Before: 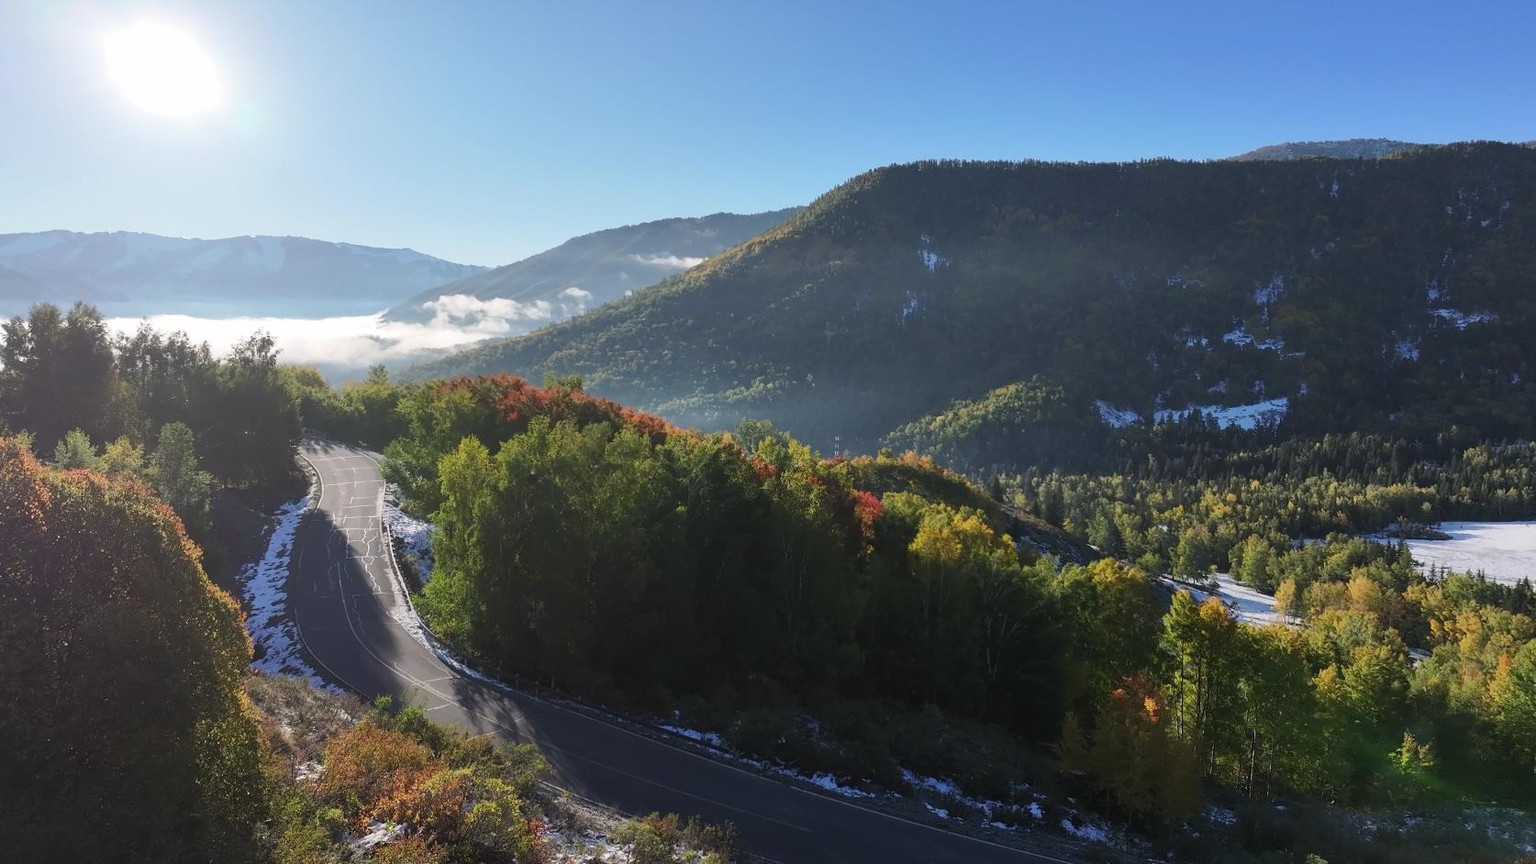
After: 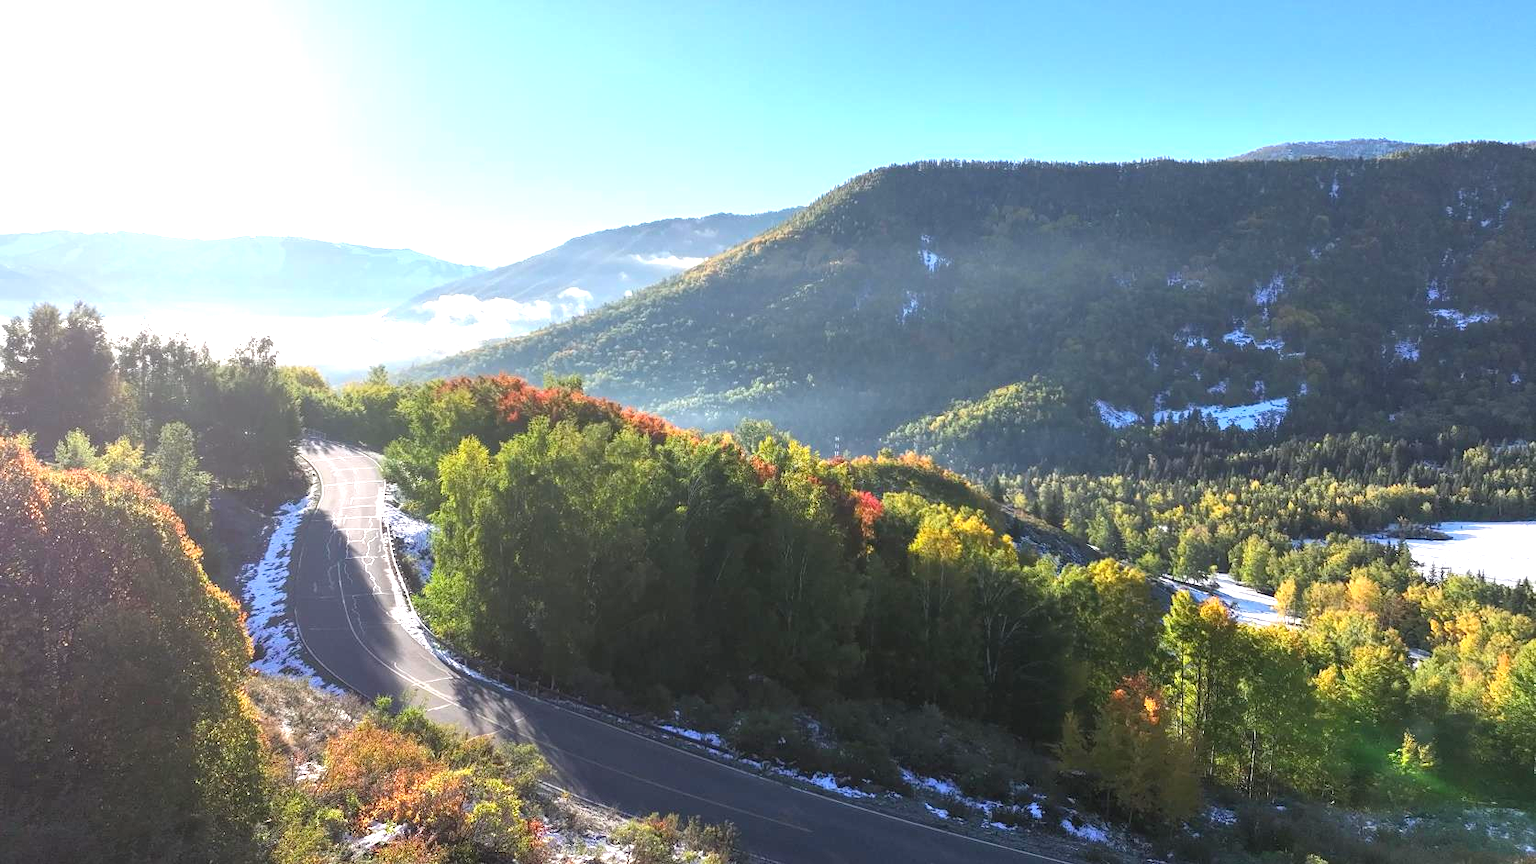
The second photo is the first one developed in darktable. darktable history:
local contrast: highlights 103%, shadows 98%, detail 131%, midtone range 0.2
exposure: black level correction 0, exposure 1.101 EV, compensate highlight preservation false
contrast brightness saturation: contrast 0.025, brightness 0.06, saturation 0.132
